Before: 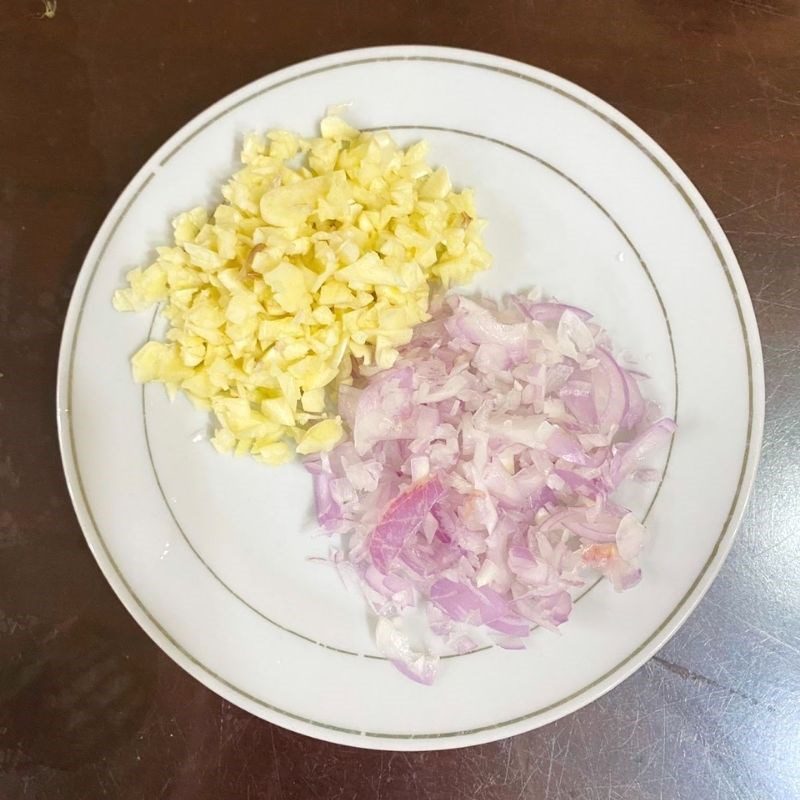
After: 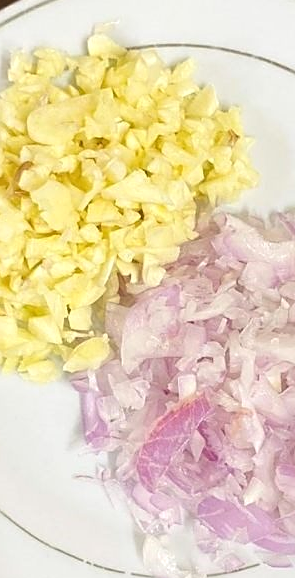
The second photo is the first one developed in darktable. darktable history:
sharpen: on, module defaults
exposure: exposure 0.082 EV, compensate highlight preservation false
crop and rotate: left 29.357%, top 10.362%, right 33.712%, bottom 17.356%
